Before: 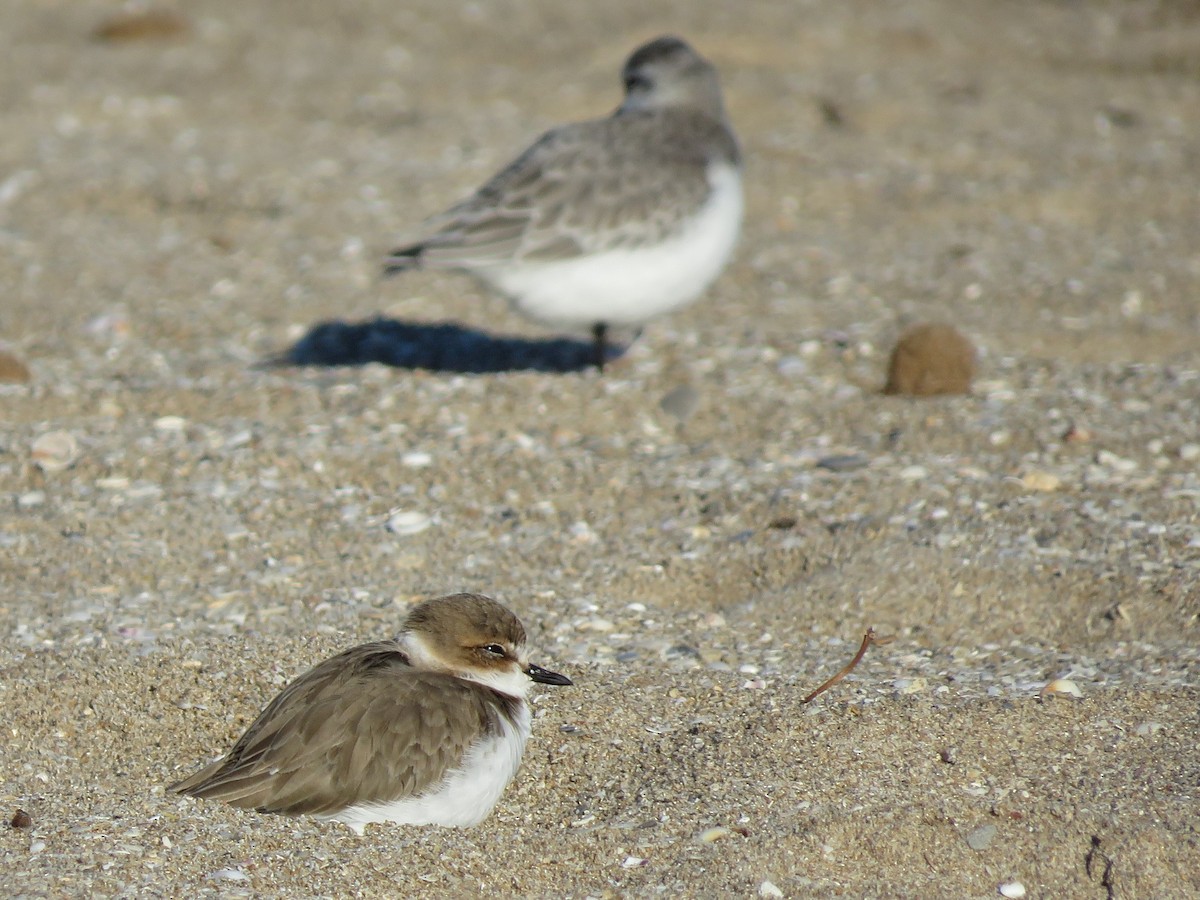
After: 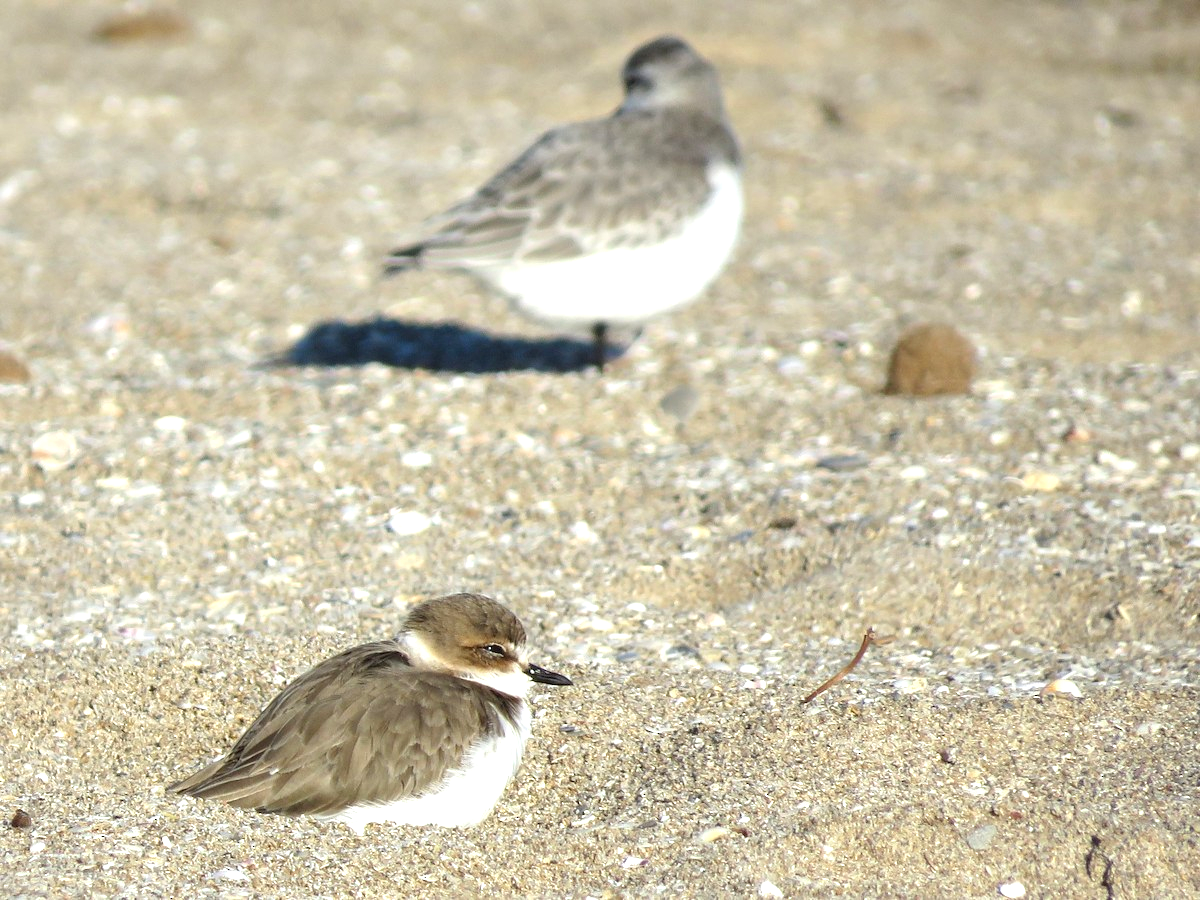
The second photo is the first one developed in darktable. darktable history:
contrast brightness saturation: contrast 0.031, brightness -0.042
exposure: black level correction 0, exposure 0.952 EV, compensate exposure bias true, compensate highlight preservation false
